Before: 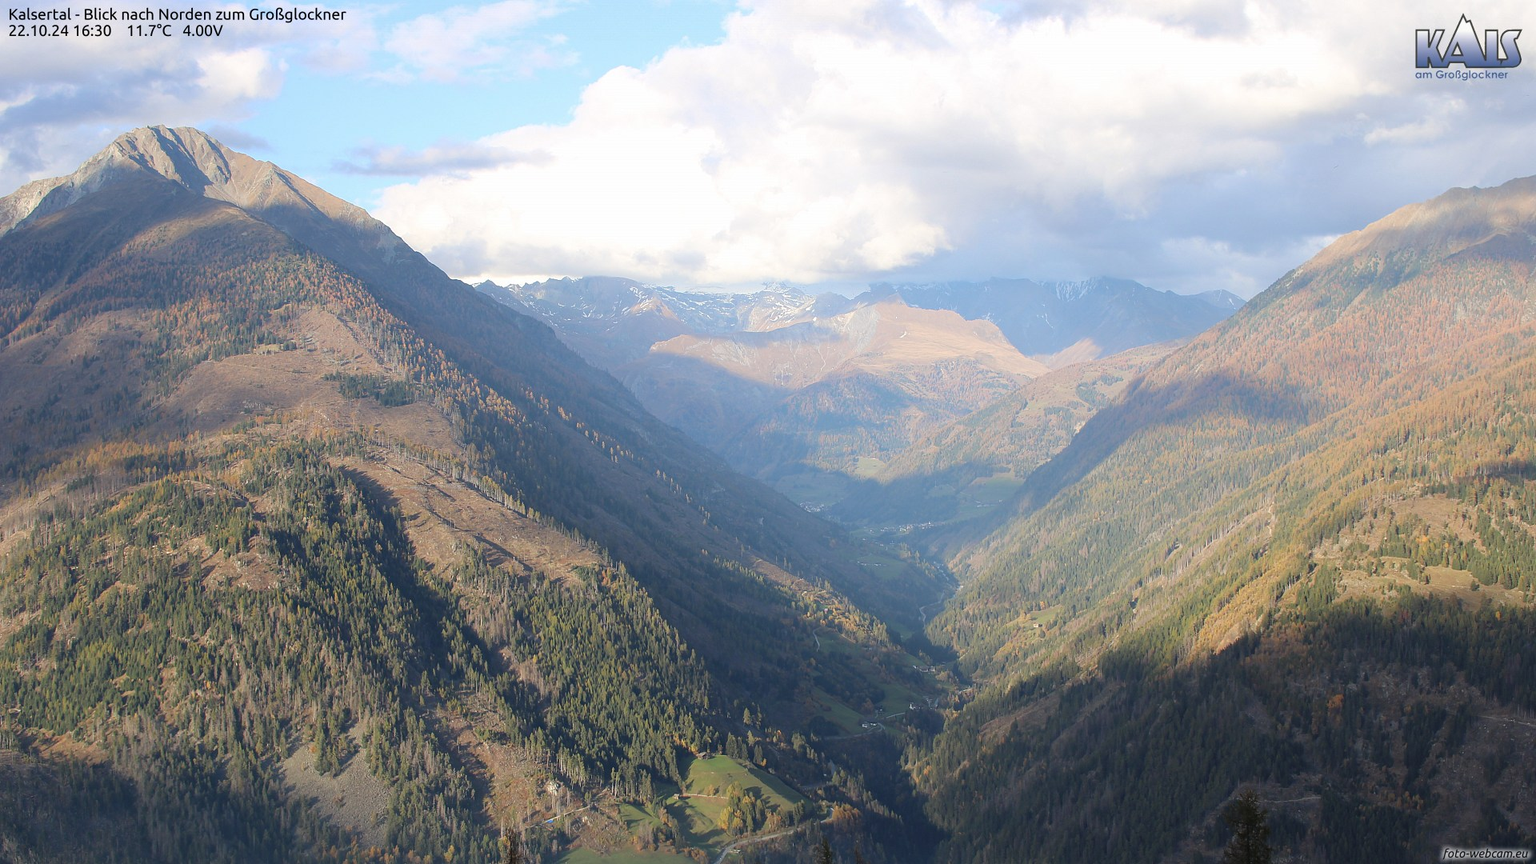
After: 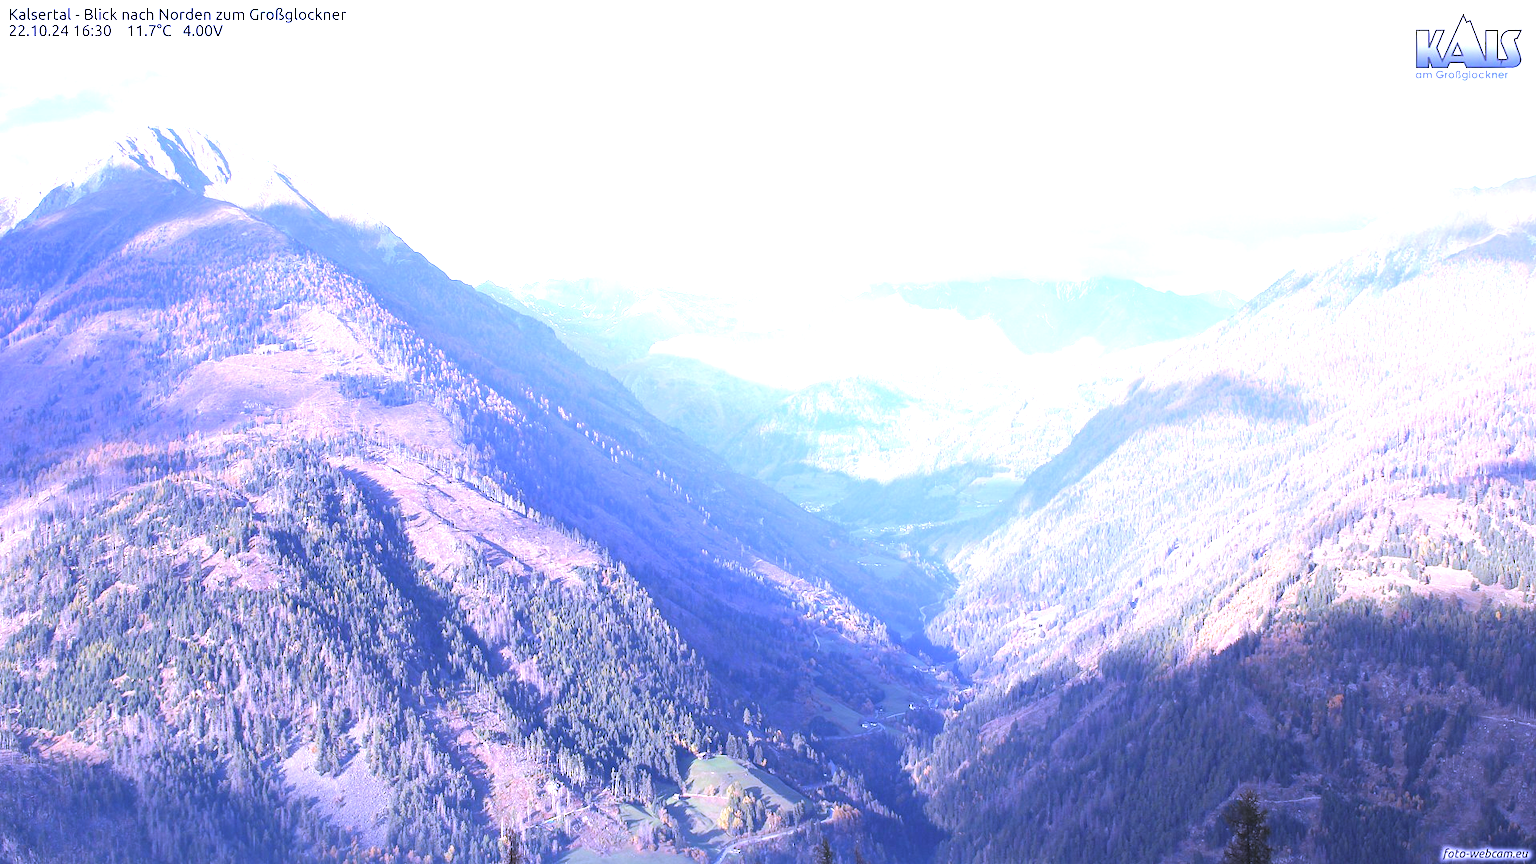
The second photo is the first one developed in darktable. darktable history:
white balance: red 0.98, blue 1.61
exposure: black level correction 0, exposure 1.45 EV, compensate exposure bias true, compensate highlight preservation false
